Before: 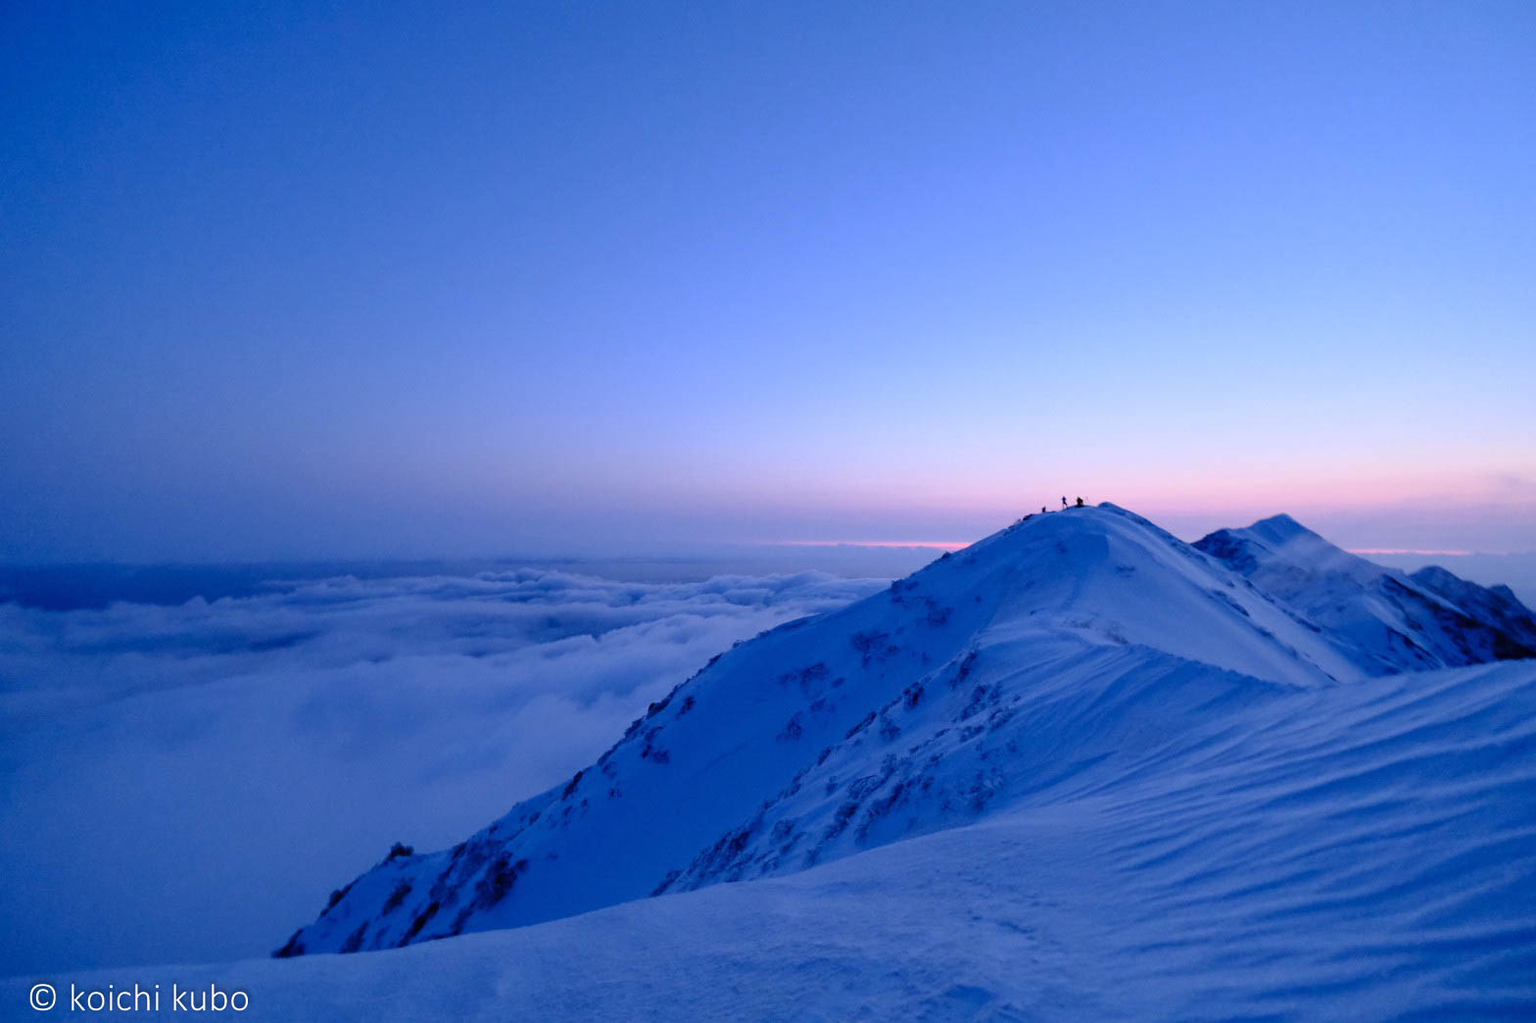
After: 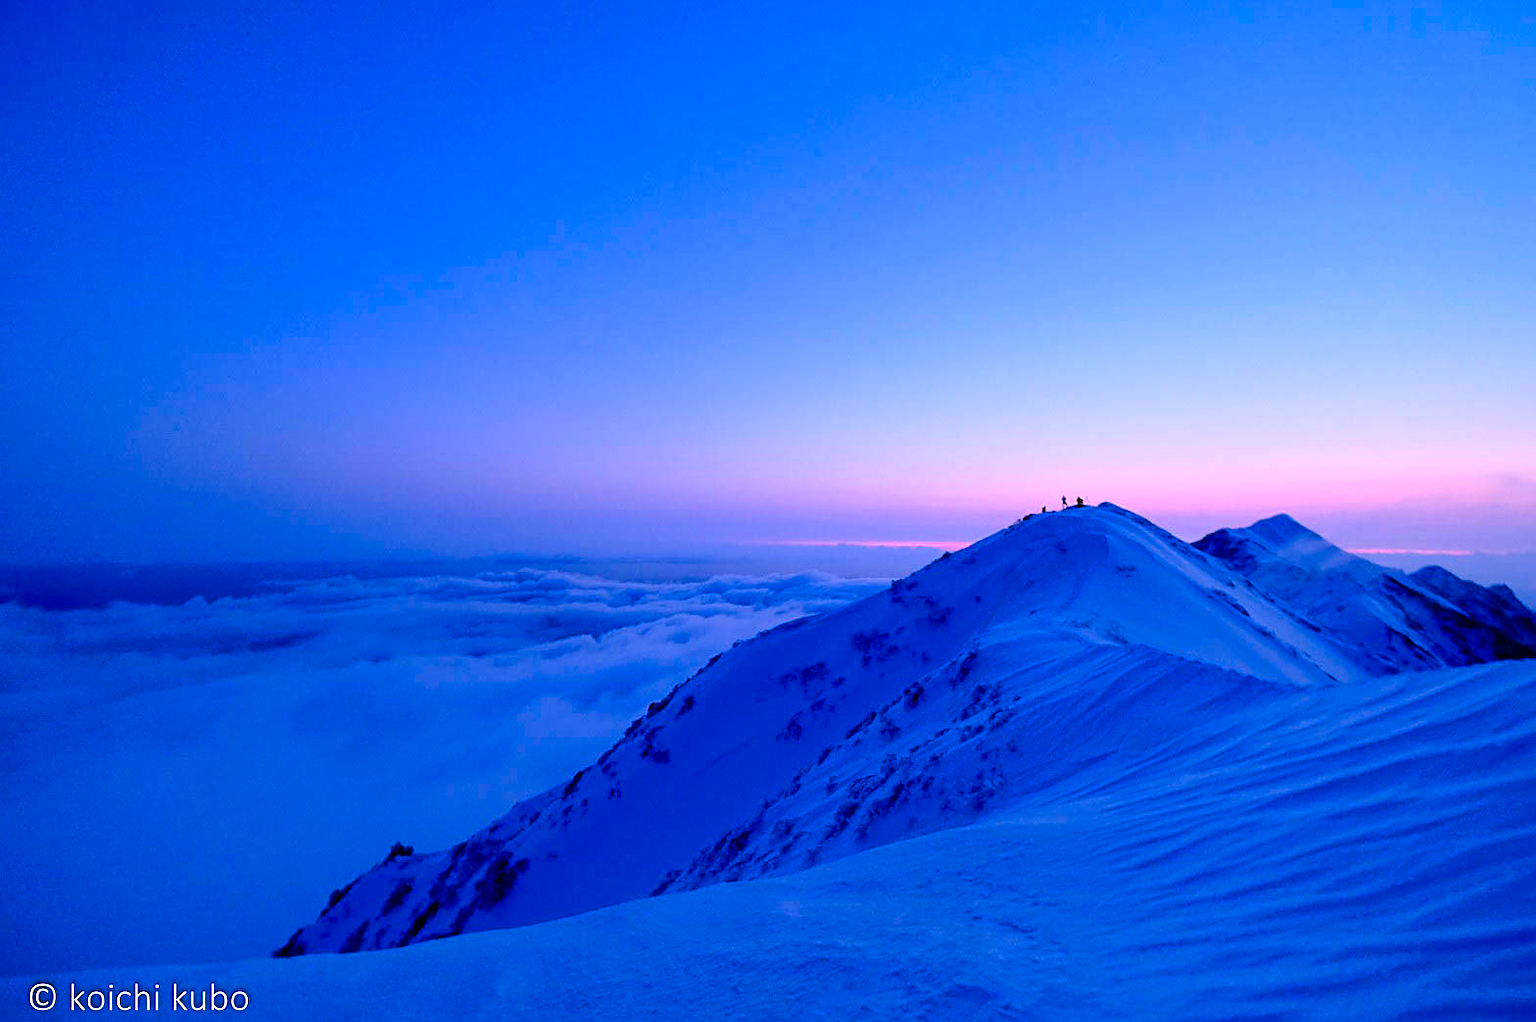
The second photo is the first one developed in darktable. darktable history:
exposure: compensate highlight preservation false
sharpen: on, module defaults
color balance rgb: linear chroma grading › global chroma 15%, perceptual saturation grading › global saturation 30%
white balance: red 1.05, blue 1.072
